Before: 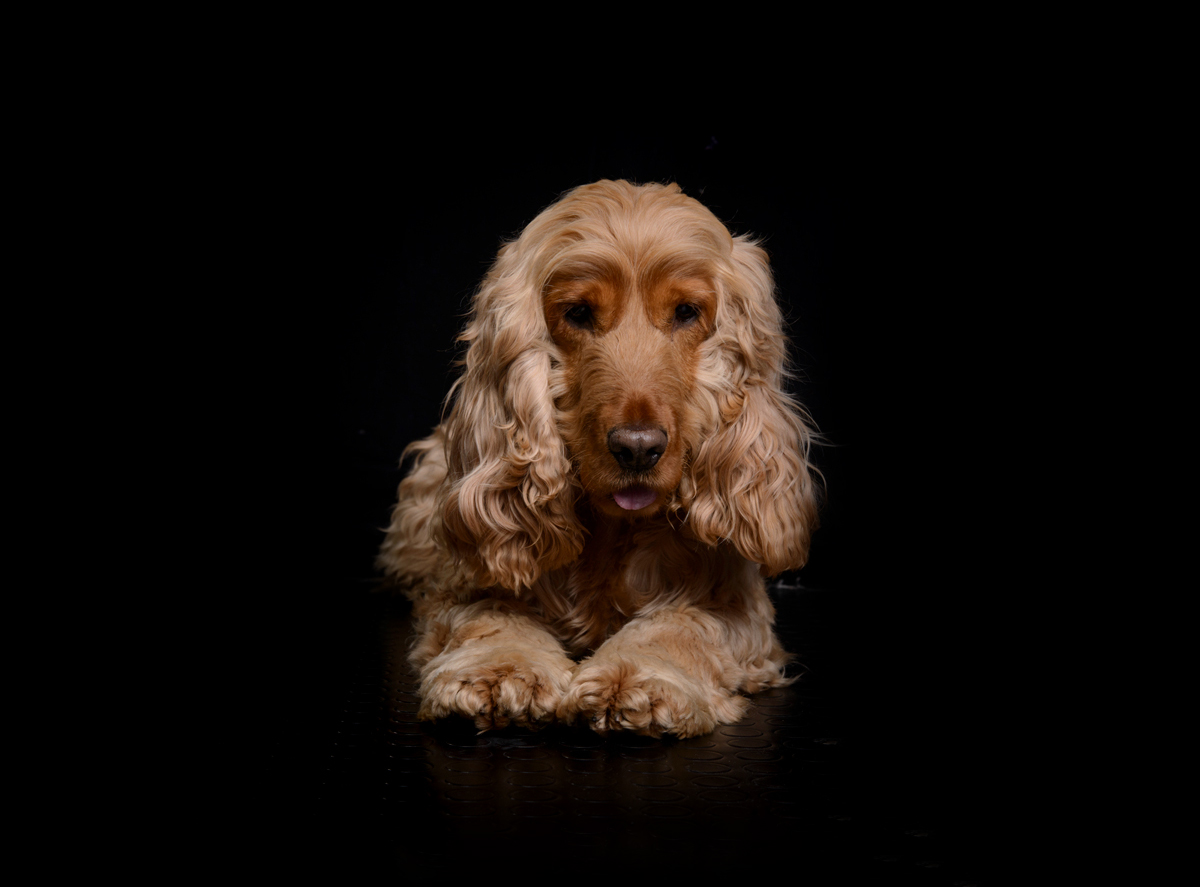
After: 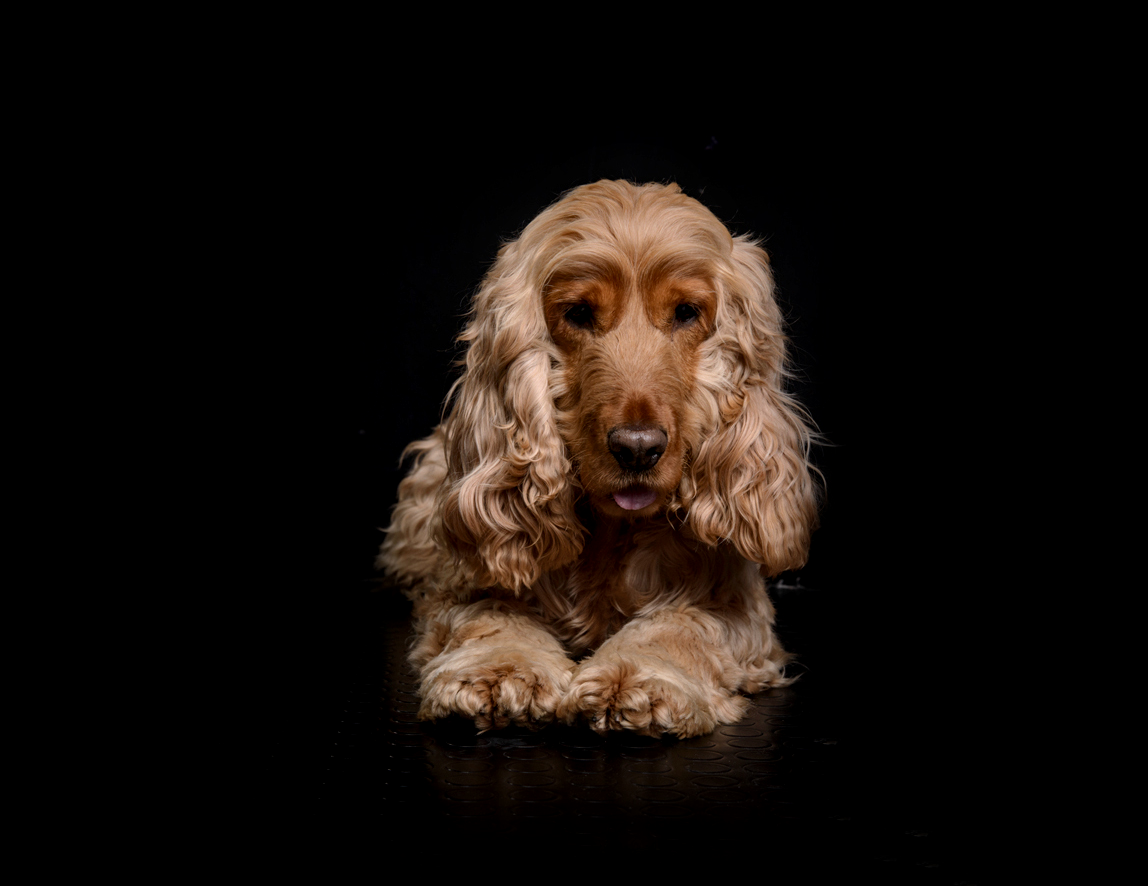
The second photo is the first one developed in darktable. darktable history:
crop: right 4.326%, bottom 0.04%
local contrast: detail 130%
